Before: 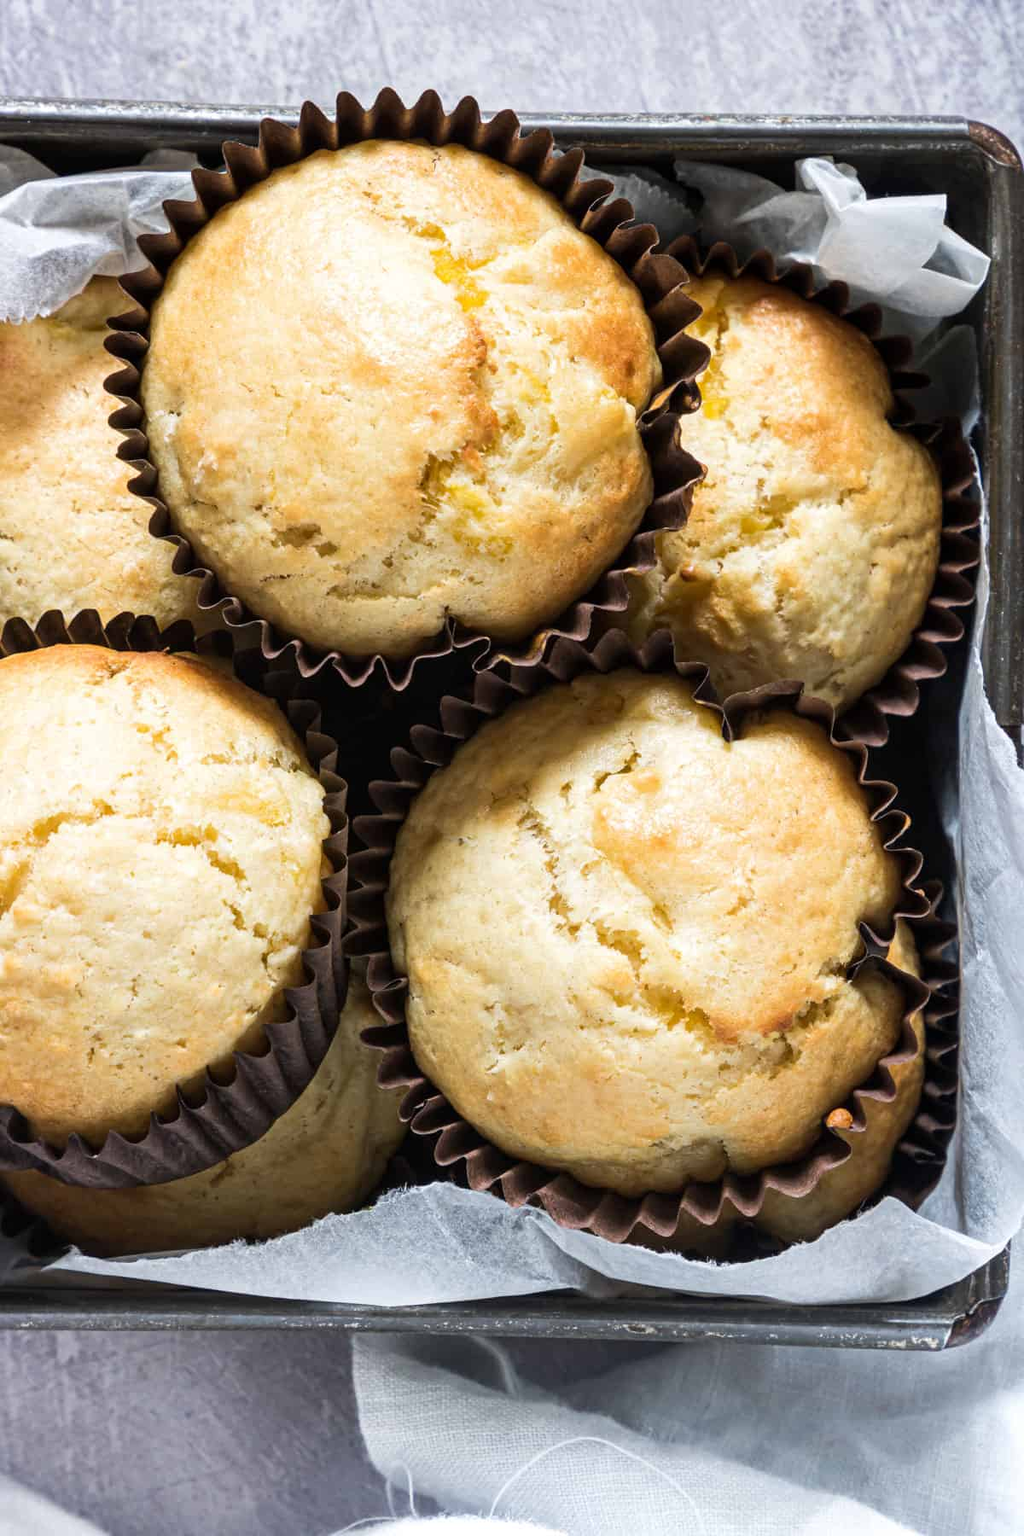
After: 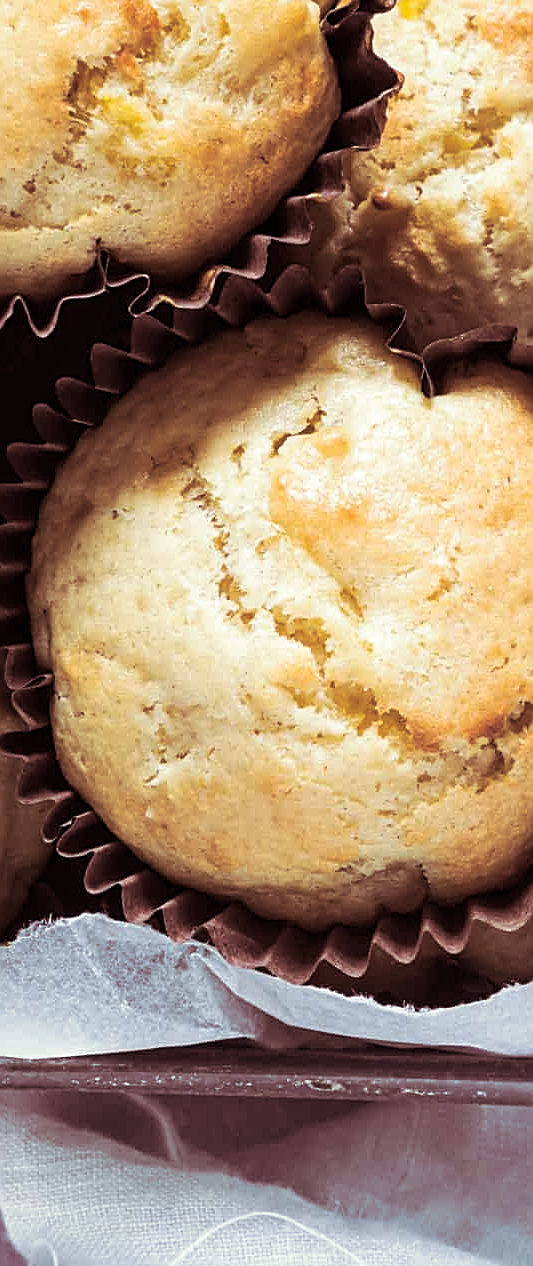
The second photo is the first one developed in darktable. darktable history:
split-toning: on, module defaults
crop: left 35.432%, top 26.233%, right 20.145%, bottom 3.432%
sharpen: on, module defaults
